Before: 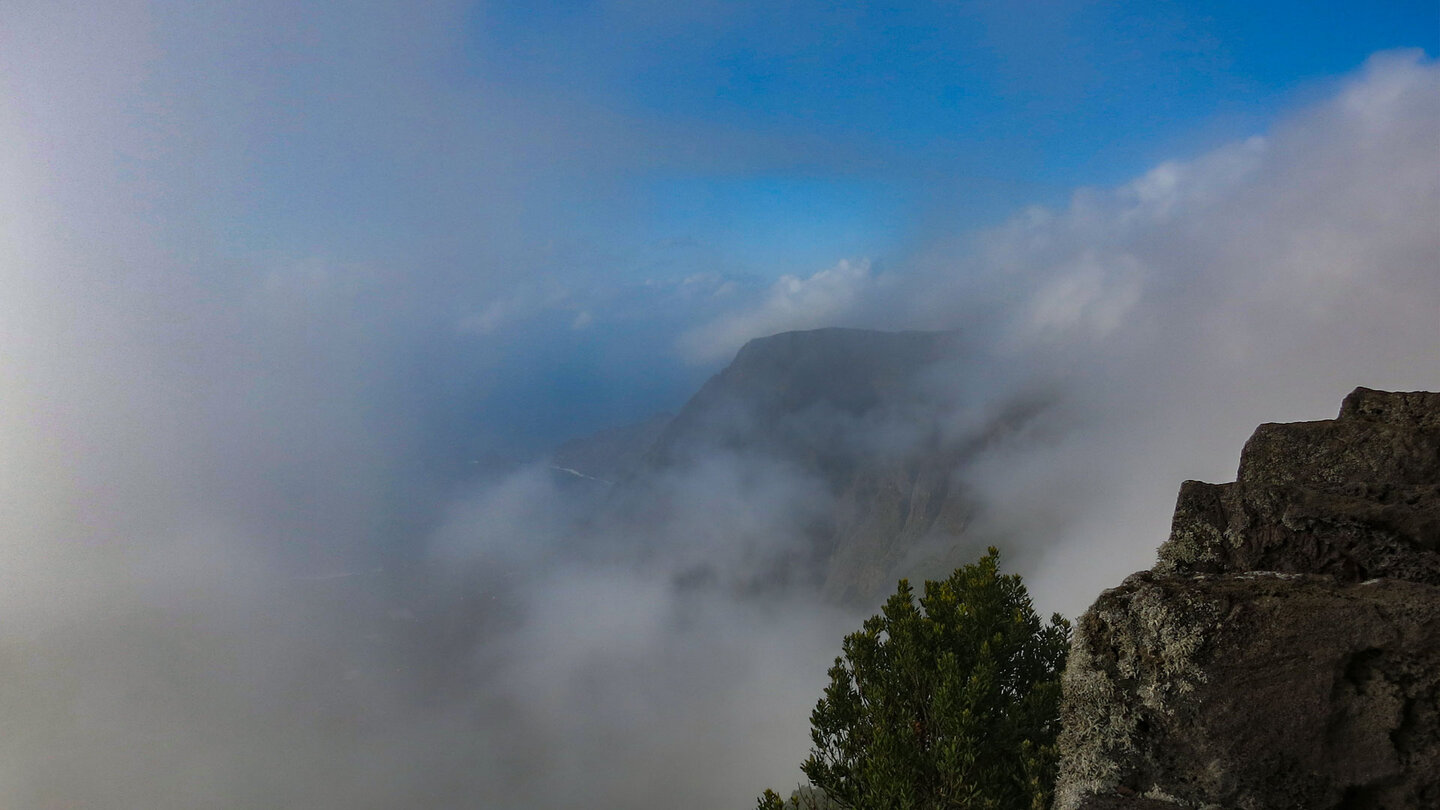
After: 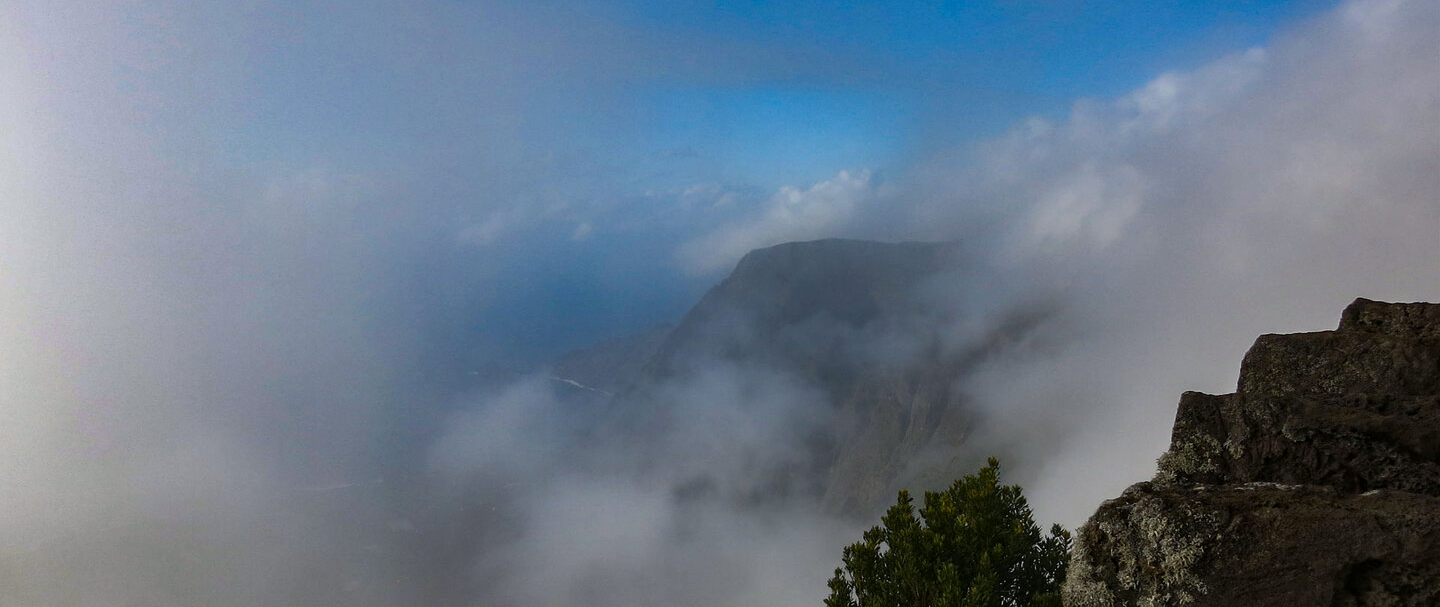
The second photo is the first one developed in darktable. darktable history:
crop: top 11.038%, bottom 13.962%
contrast brightness saturation: contrast 0.14
